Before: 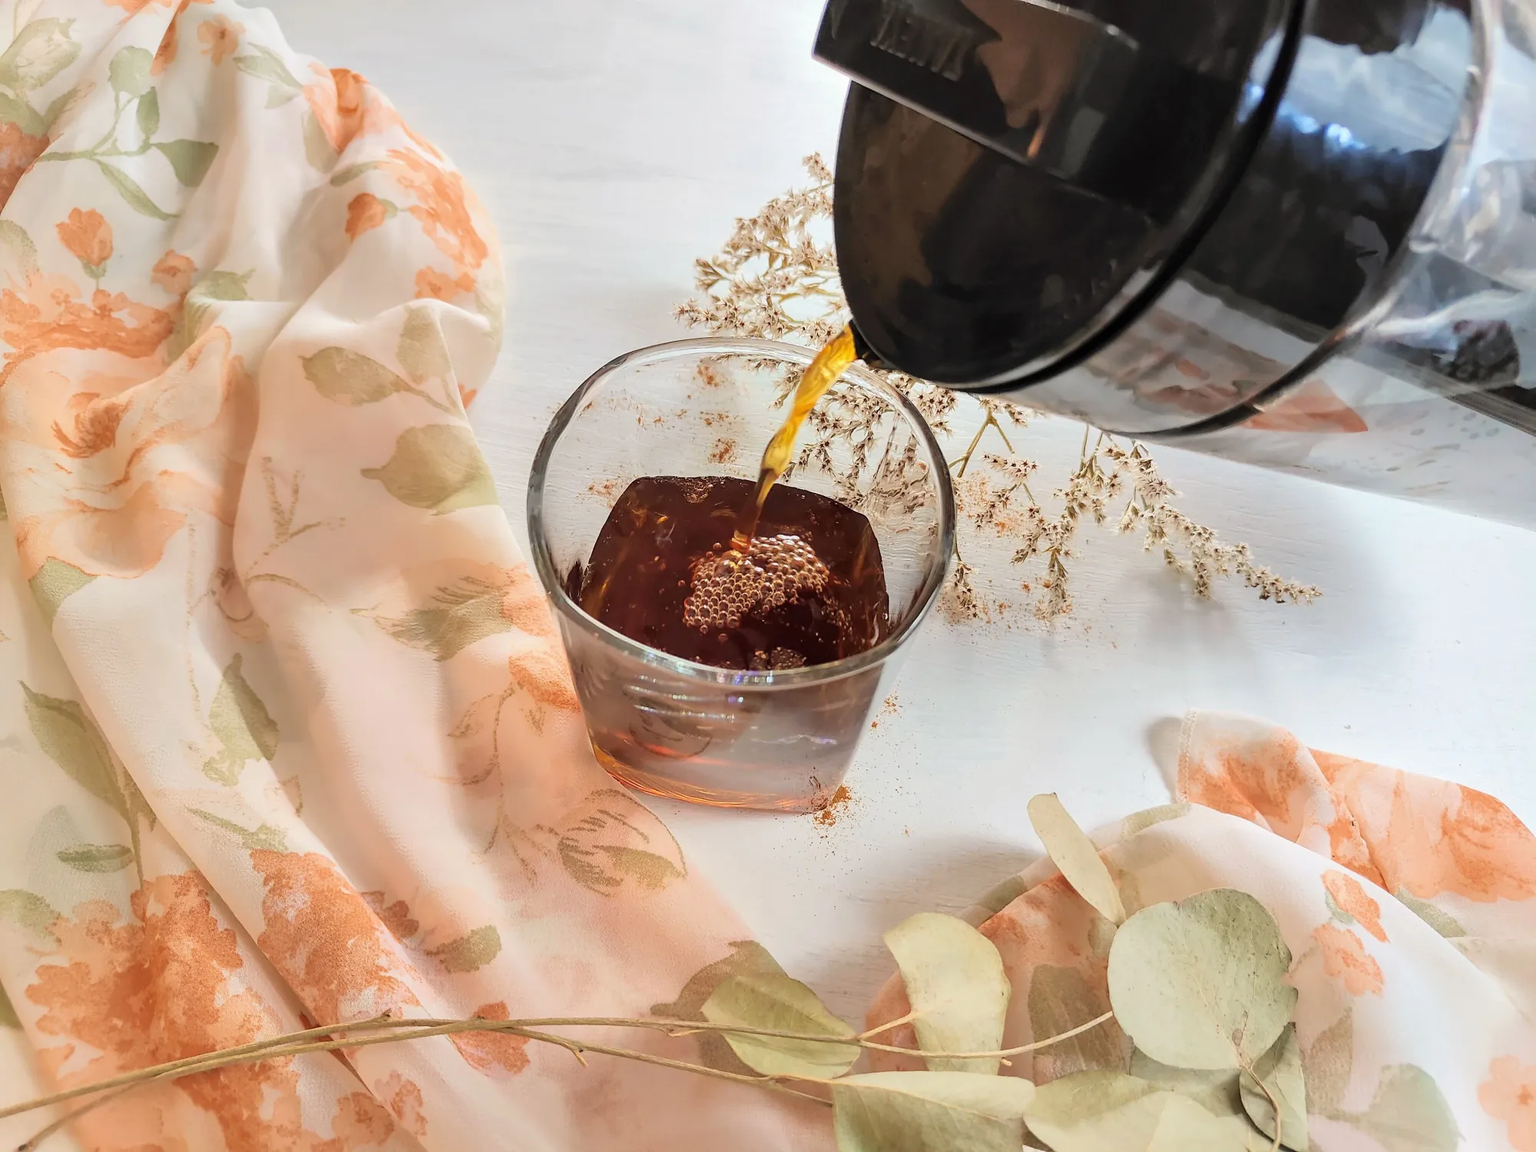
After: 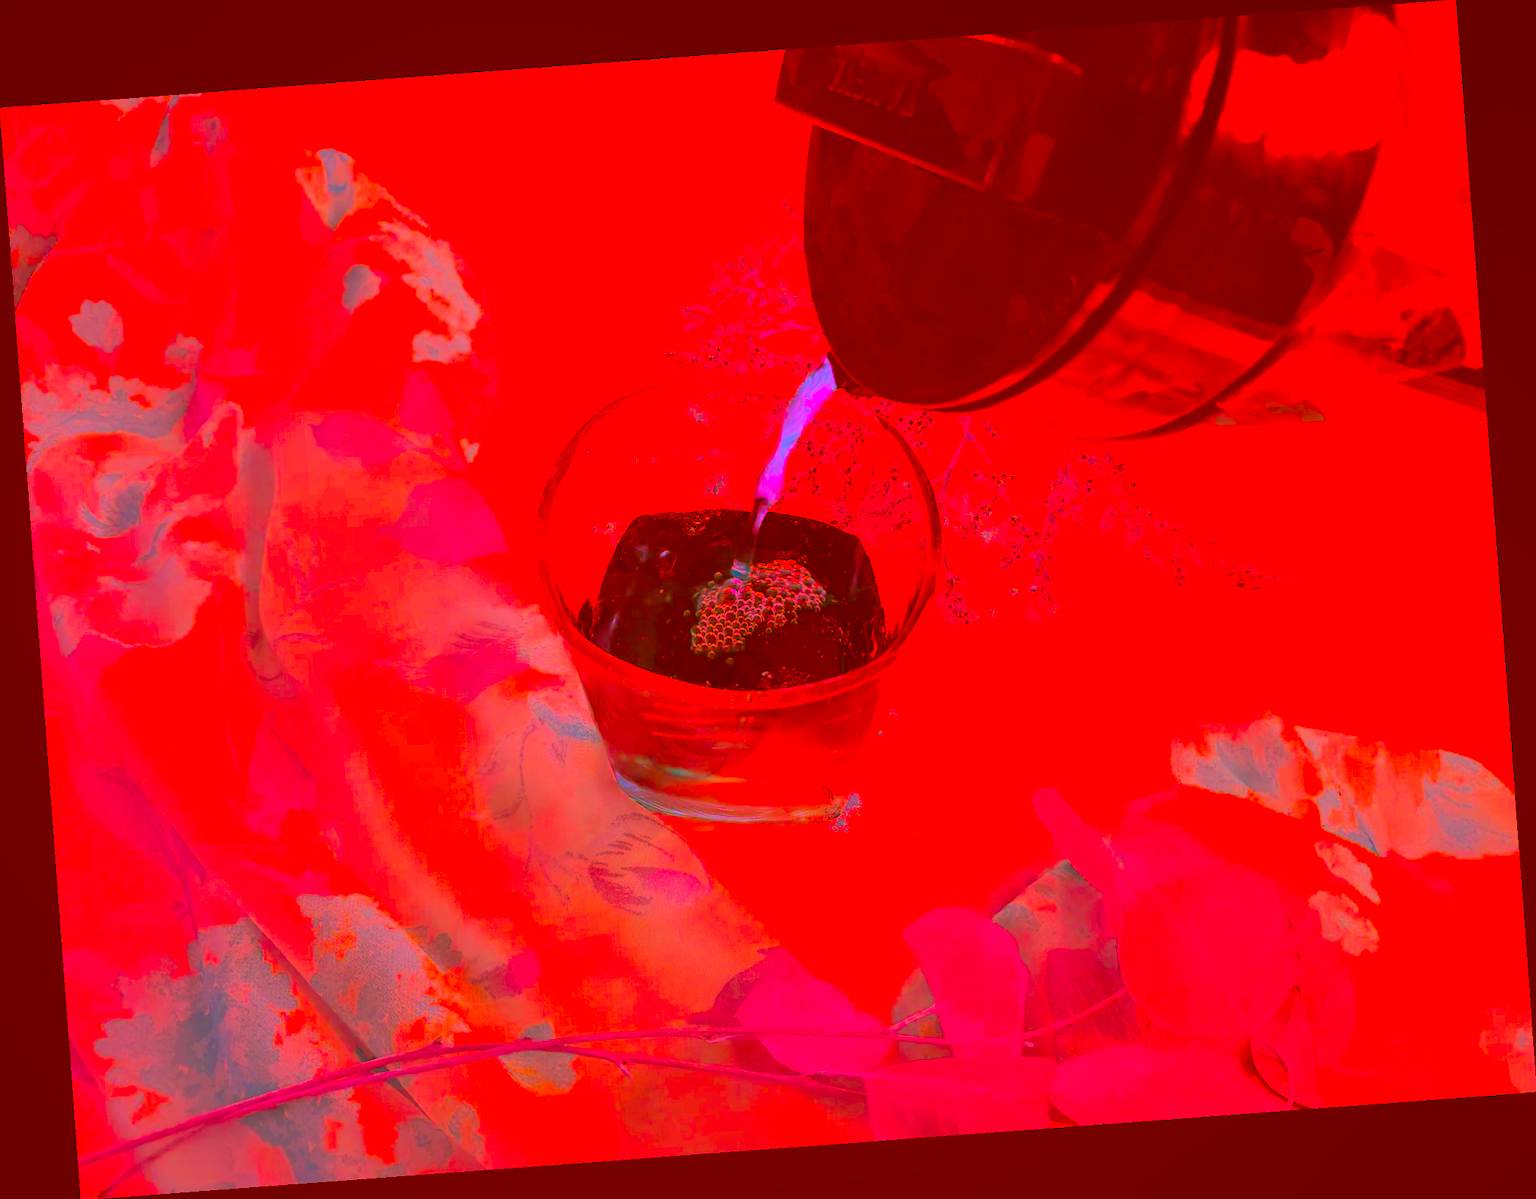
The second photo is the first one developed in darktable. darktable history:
color correction: highlights a* -39.68, highlights b* -40, shadows a* -40, shadows b* -40, saturation -3
local contrast: detail 70%
rotate and perspective: rotation -4.25°, automatic cropping off
exposure: black level correction 0.011, exposure -0.478 EV, compensate highlight preservation false
